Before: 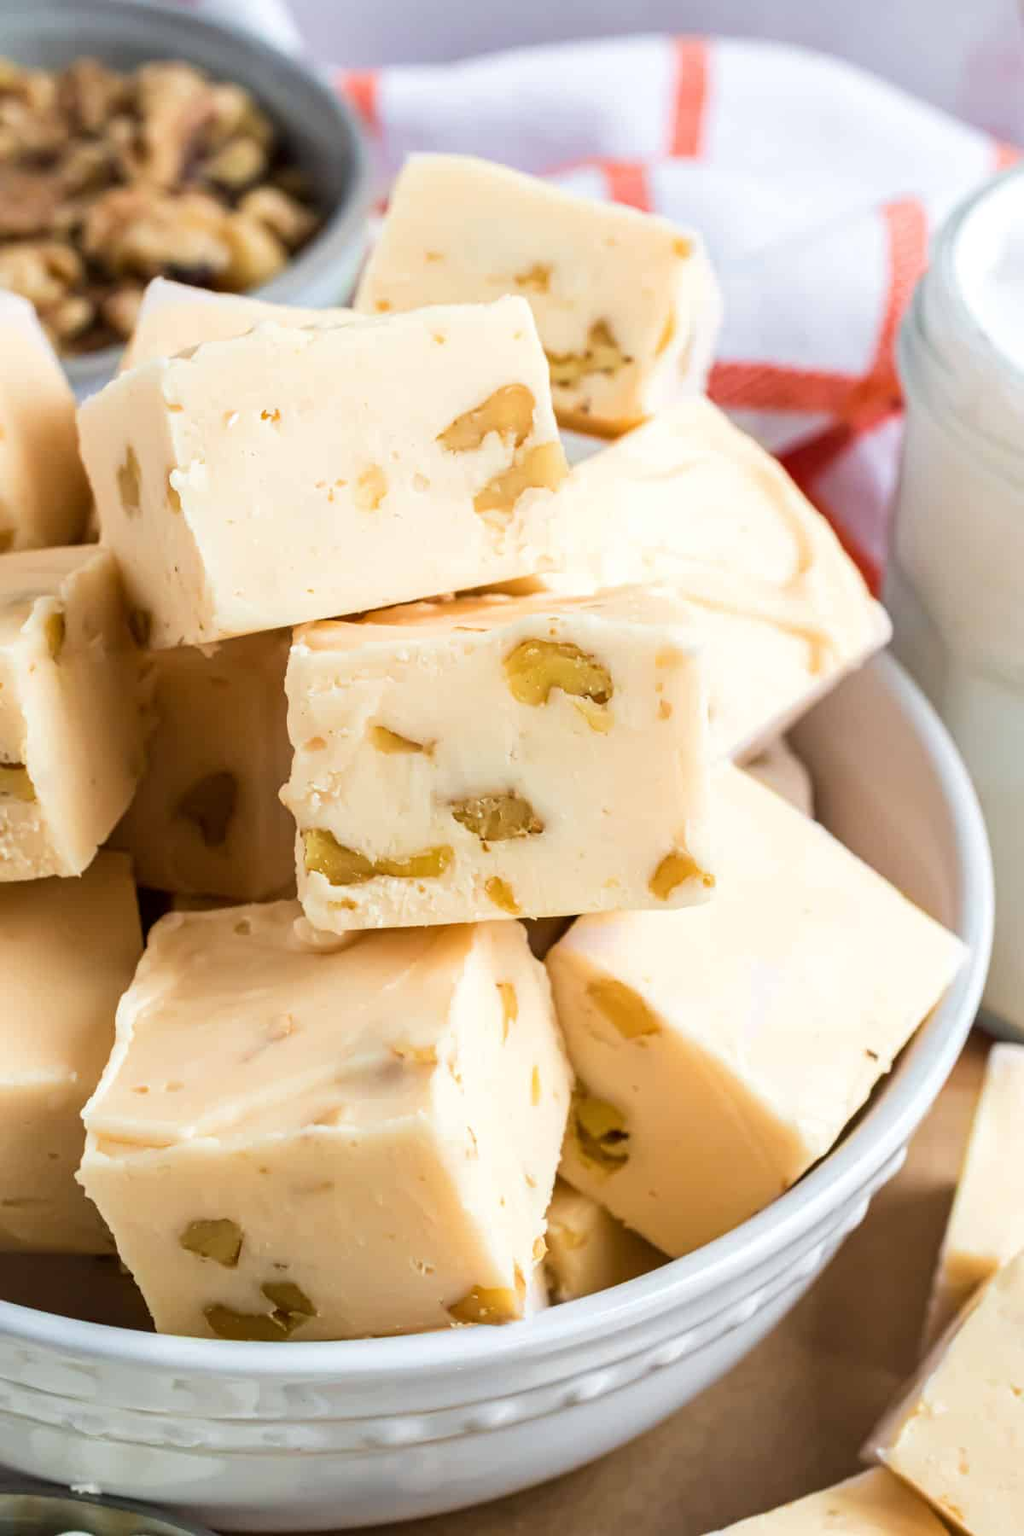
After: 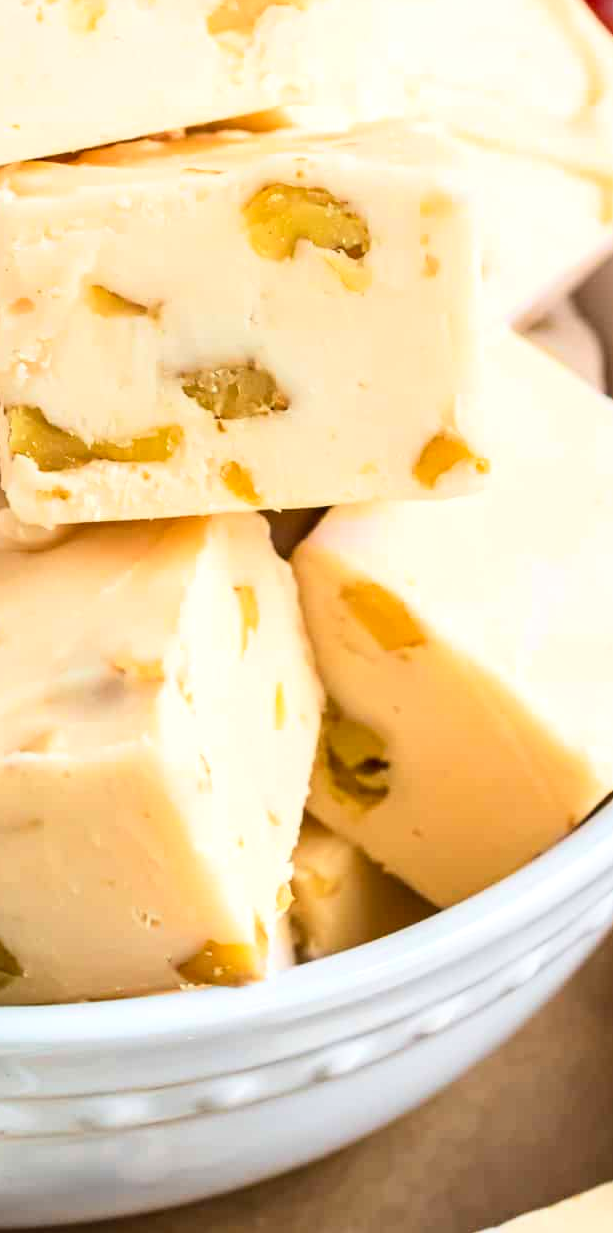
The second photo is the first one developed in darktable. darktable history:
local contrast: mode bilateral grid, contrast 20, coarseness 51, detail 119%, midtone range 0.2
crop and rotate: left 29.069%, top 31.475%, right 19.824%
contrast brightness saturation: contrast 0.197, brightness 0.164, saturation 0.224
